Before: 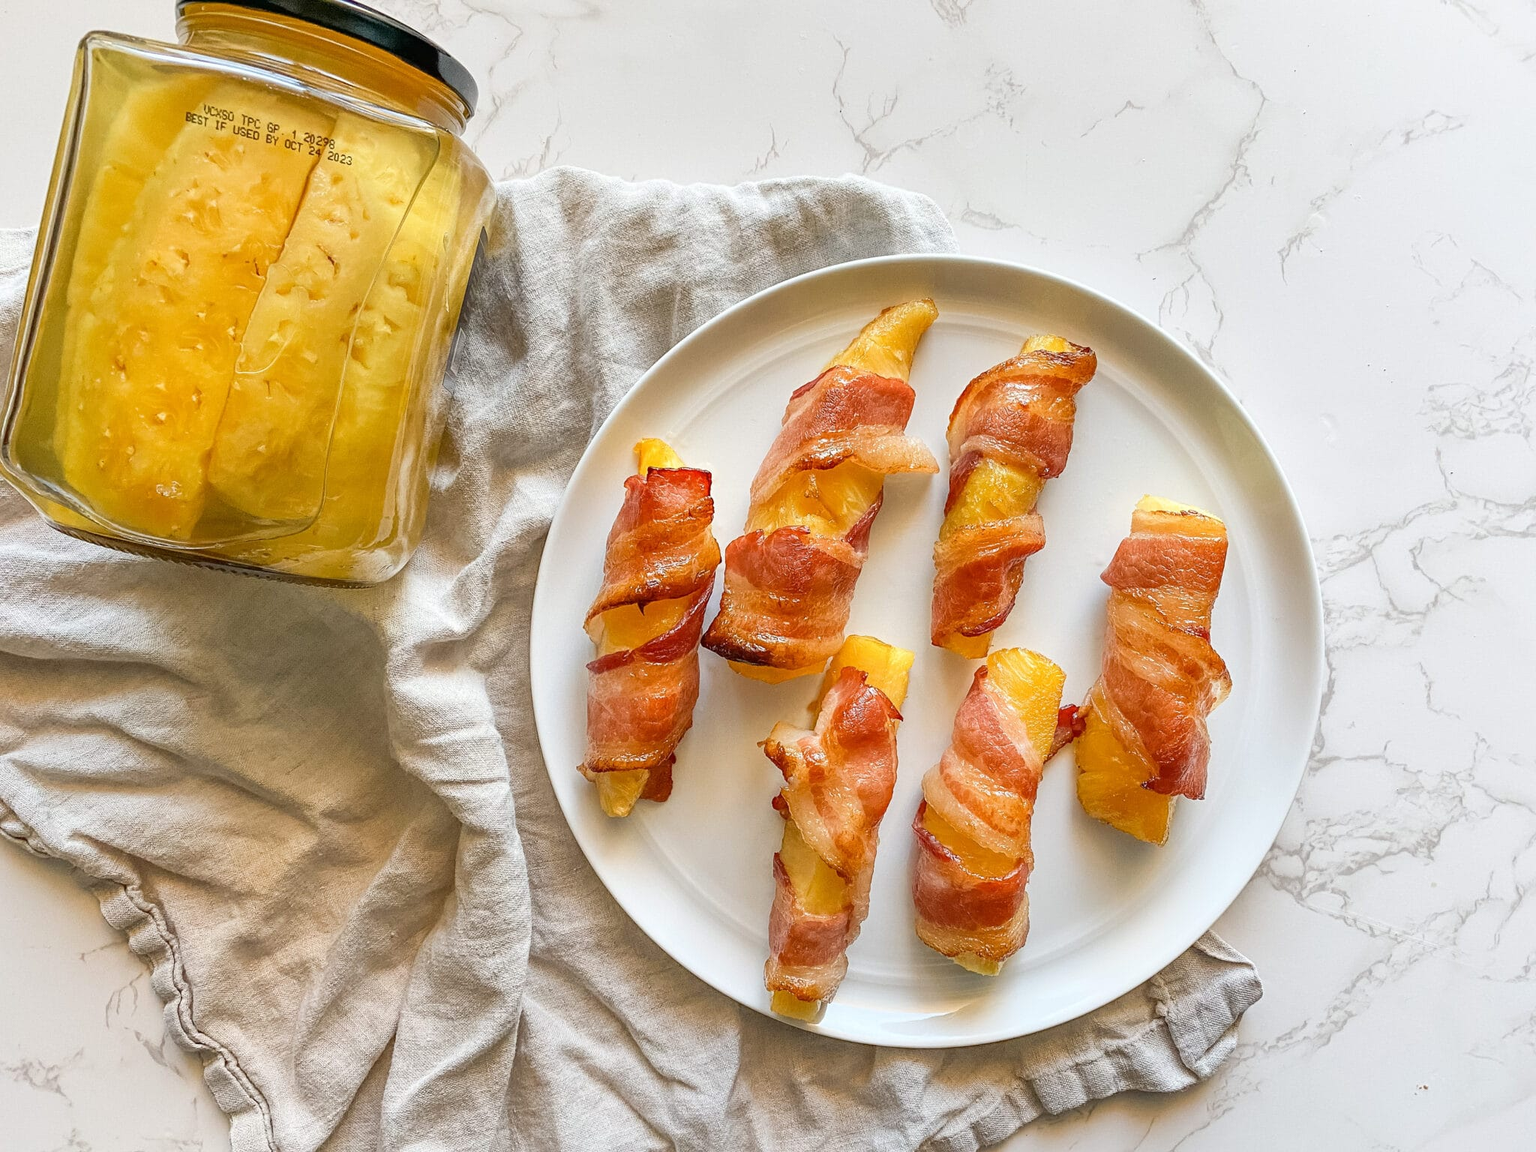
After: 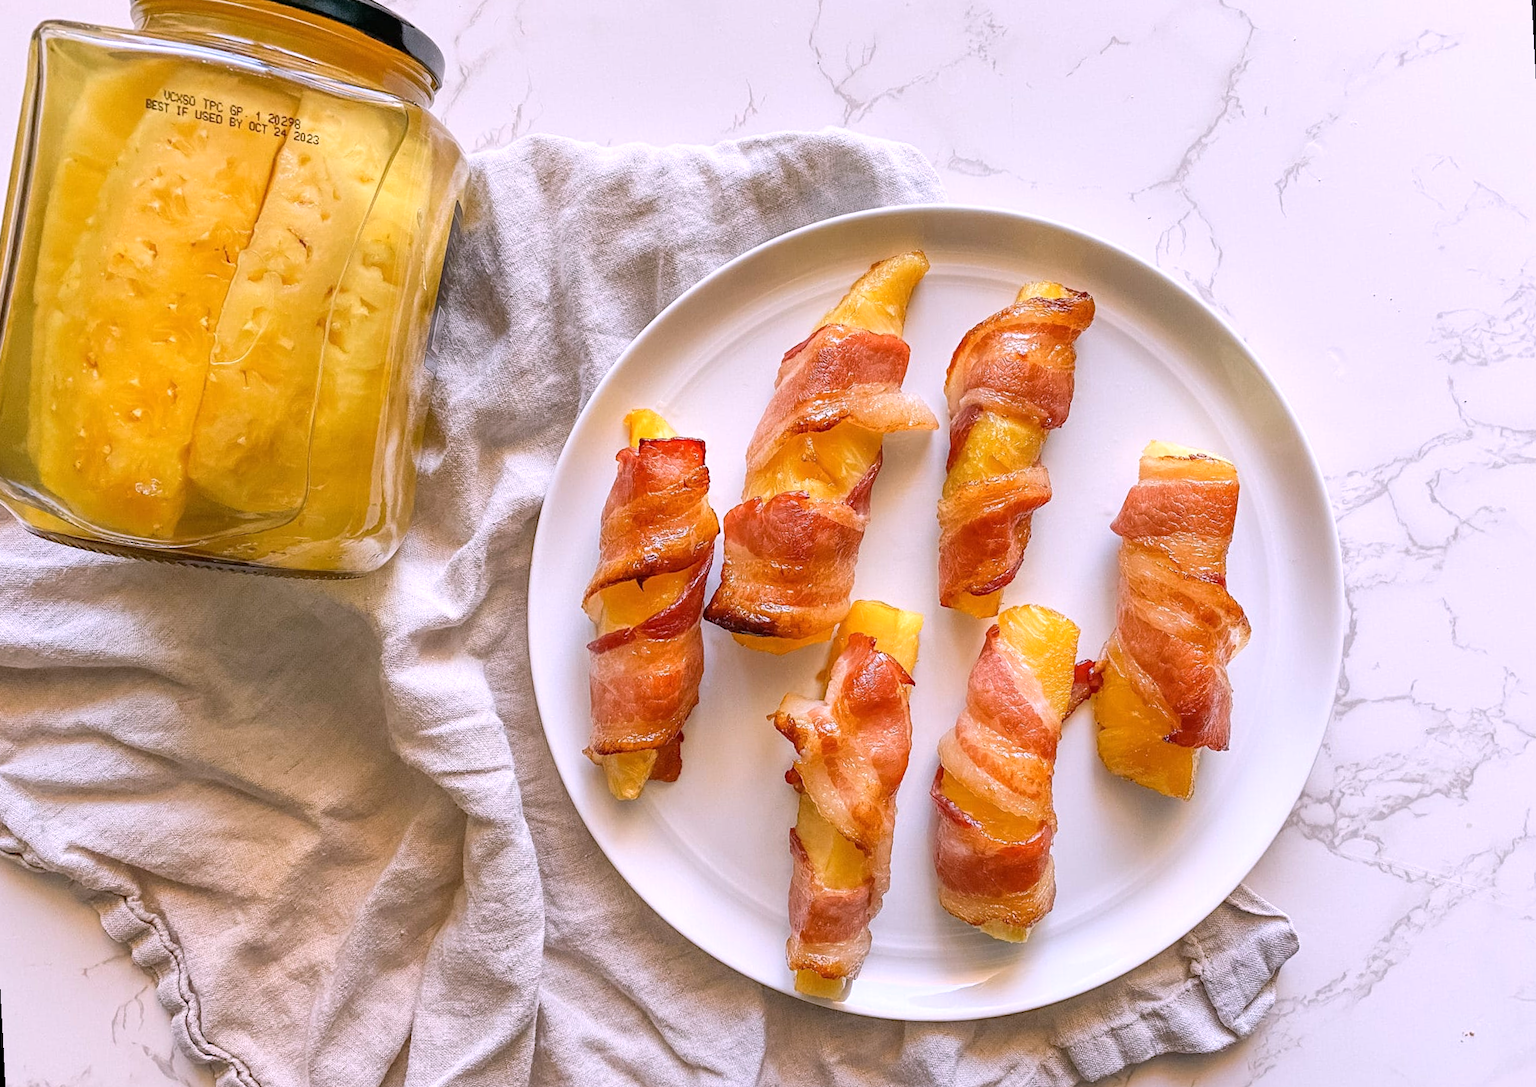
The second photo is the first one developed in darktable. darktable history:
rotate and perspective: rotation -3°, crop left 0.031, crop right 0.968, crop top 0.07, crop bottom 0.93
white balance: red 1.066, blue 1.119
